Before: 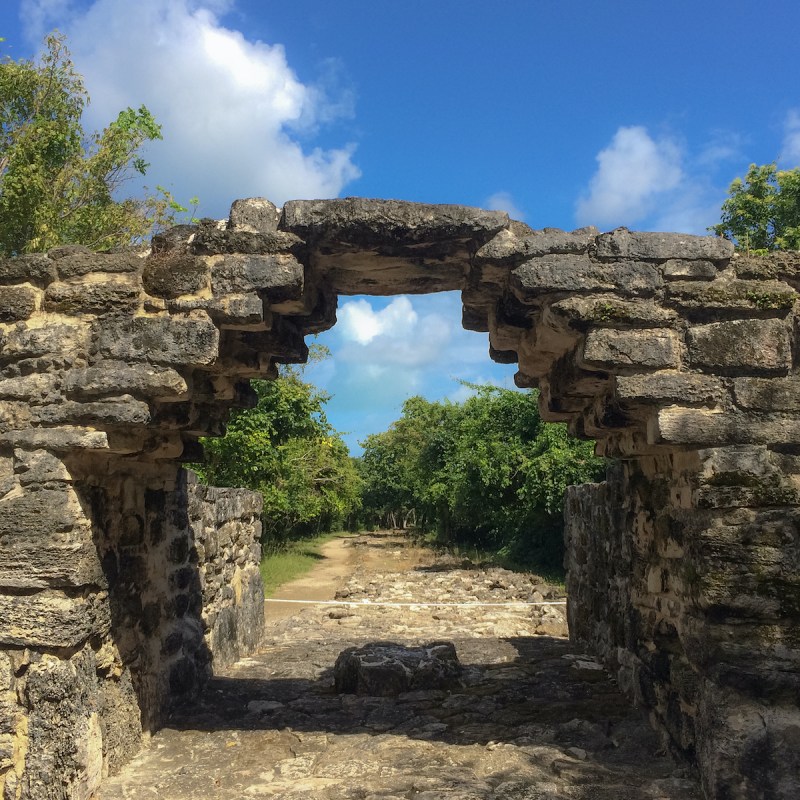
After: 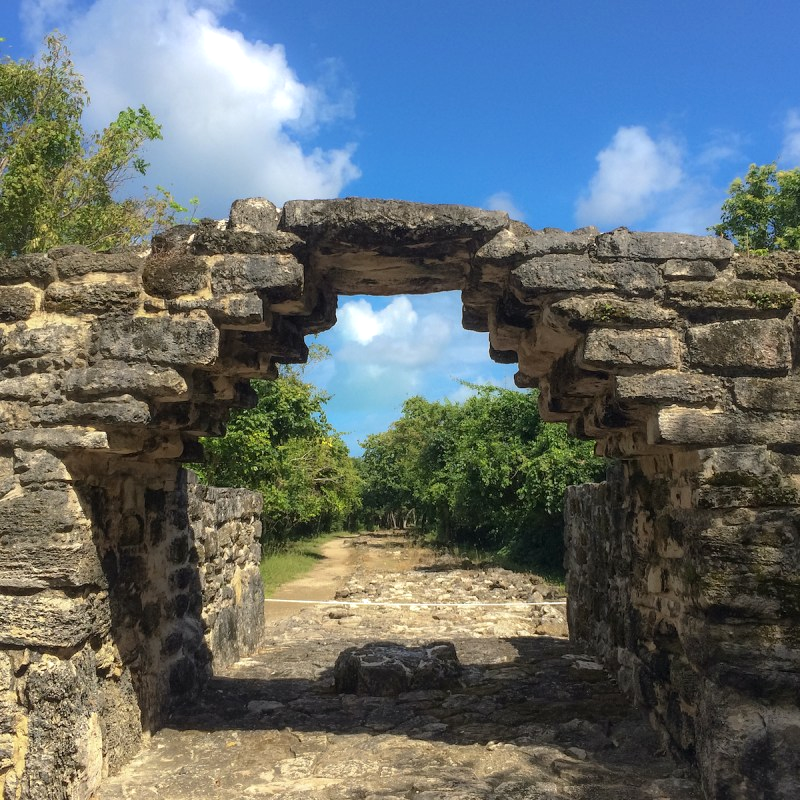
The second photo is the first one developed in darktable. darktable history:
exposure: exposure 0.197 EV, compensate exposure bias true, compensate highlight preservation false
